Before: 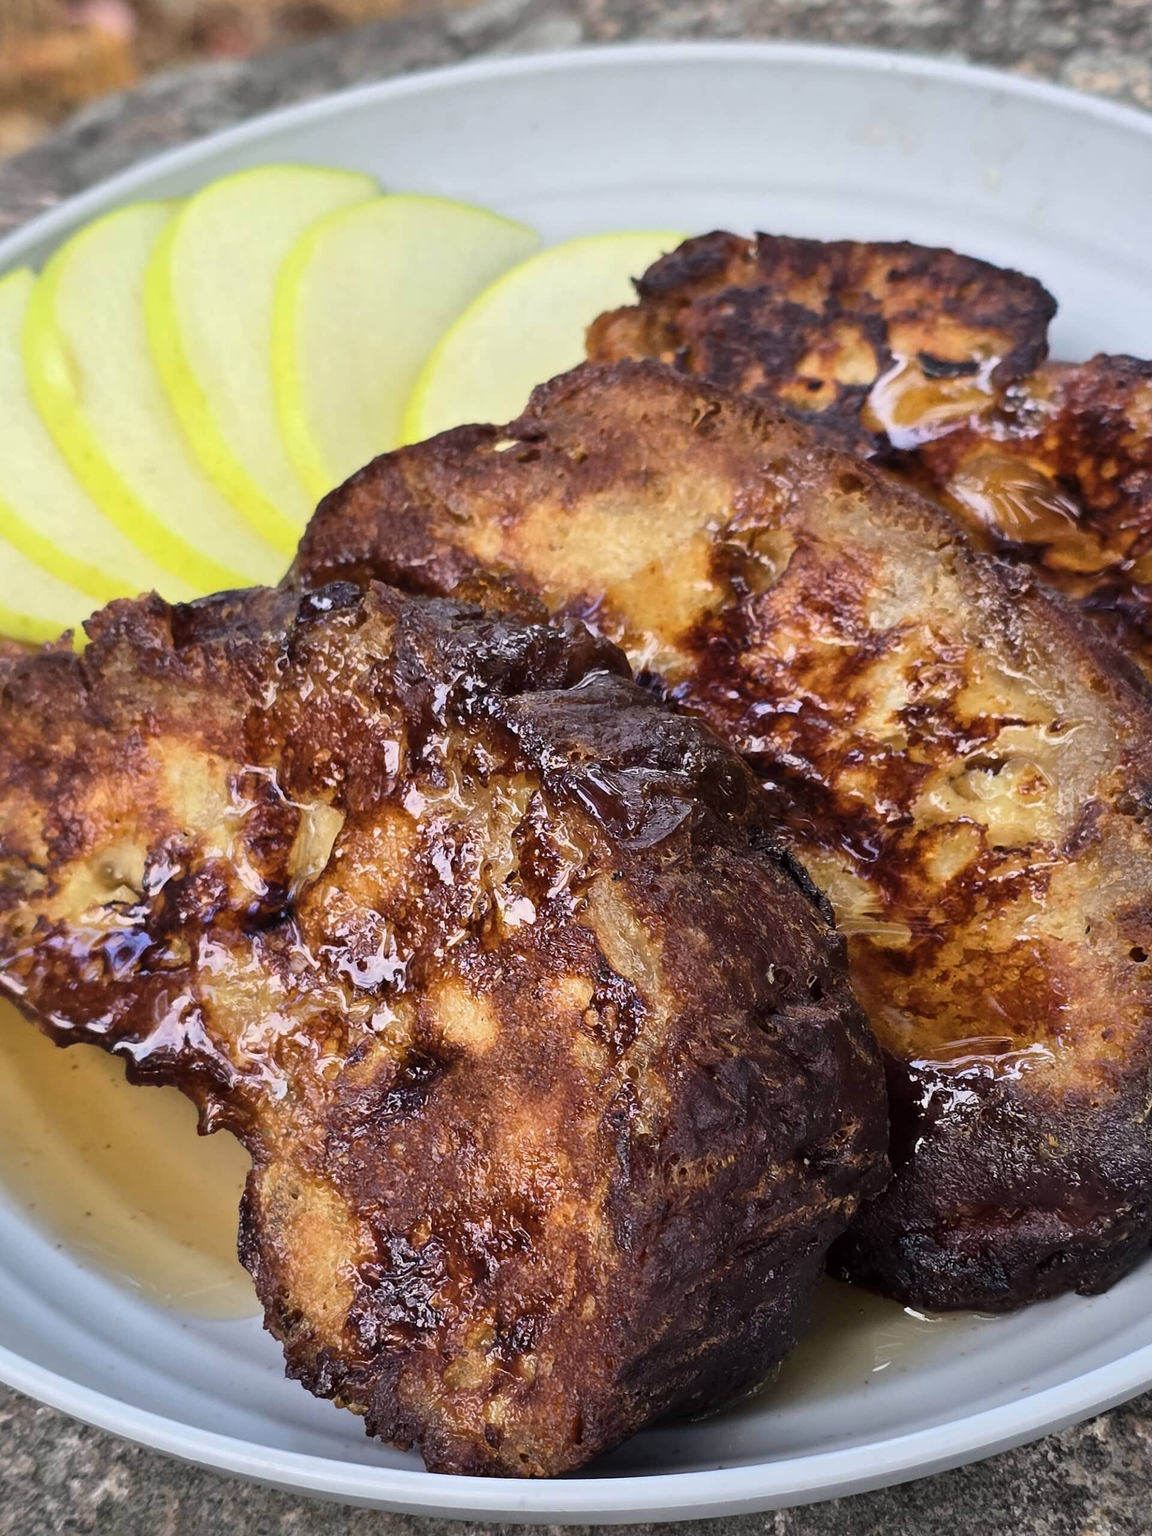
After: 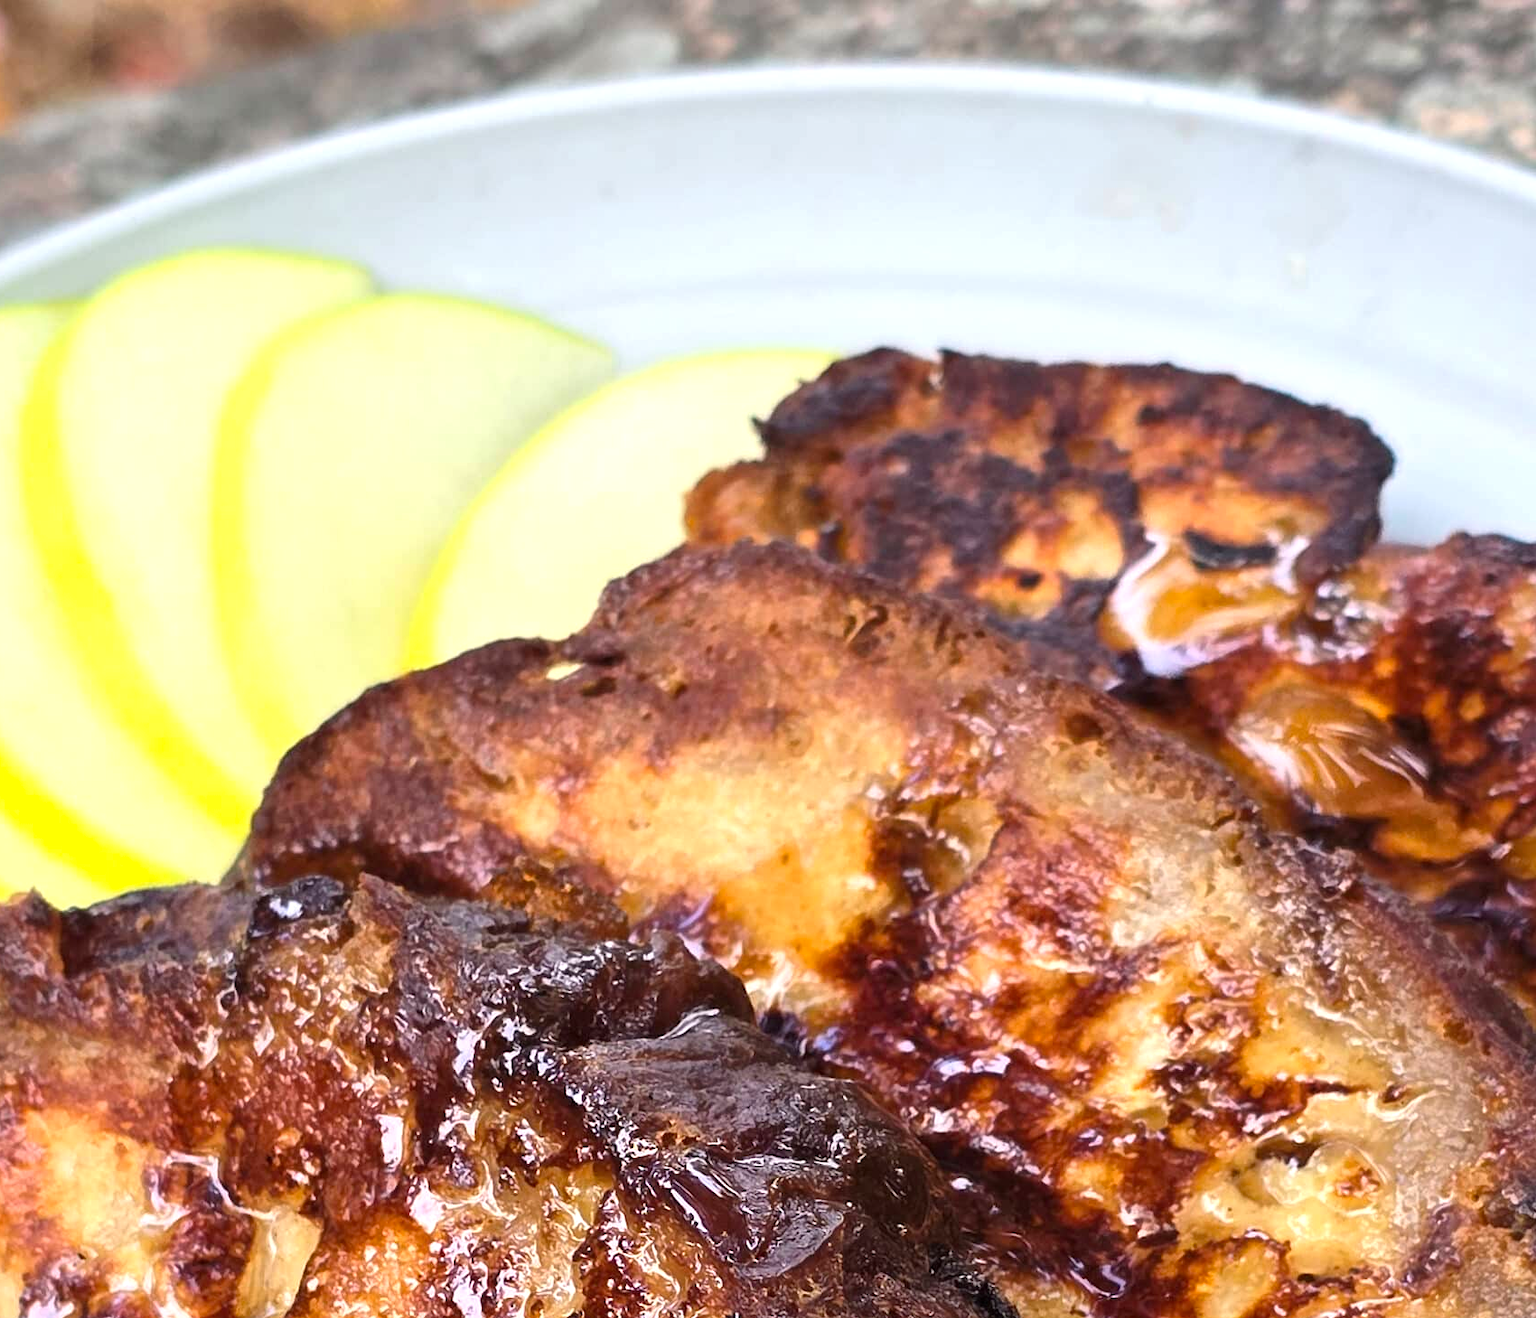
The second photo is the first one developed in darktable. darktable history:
exposure: black level correction 0, exposure 0.499 EV, compensate highlight preservation false
crop and rotate: left 11.43%, bottom 43.002%
